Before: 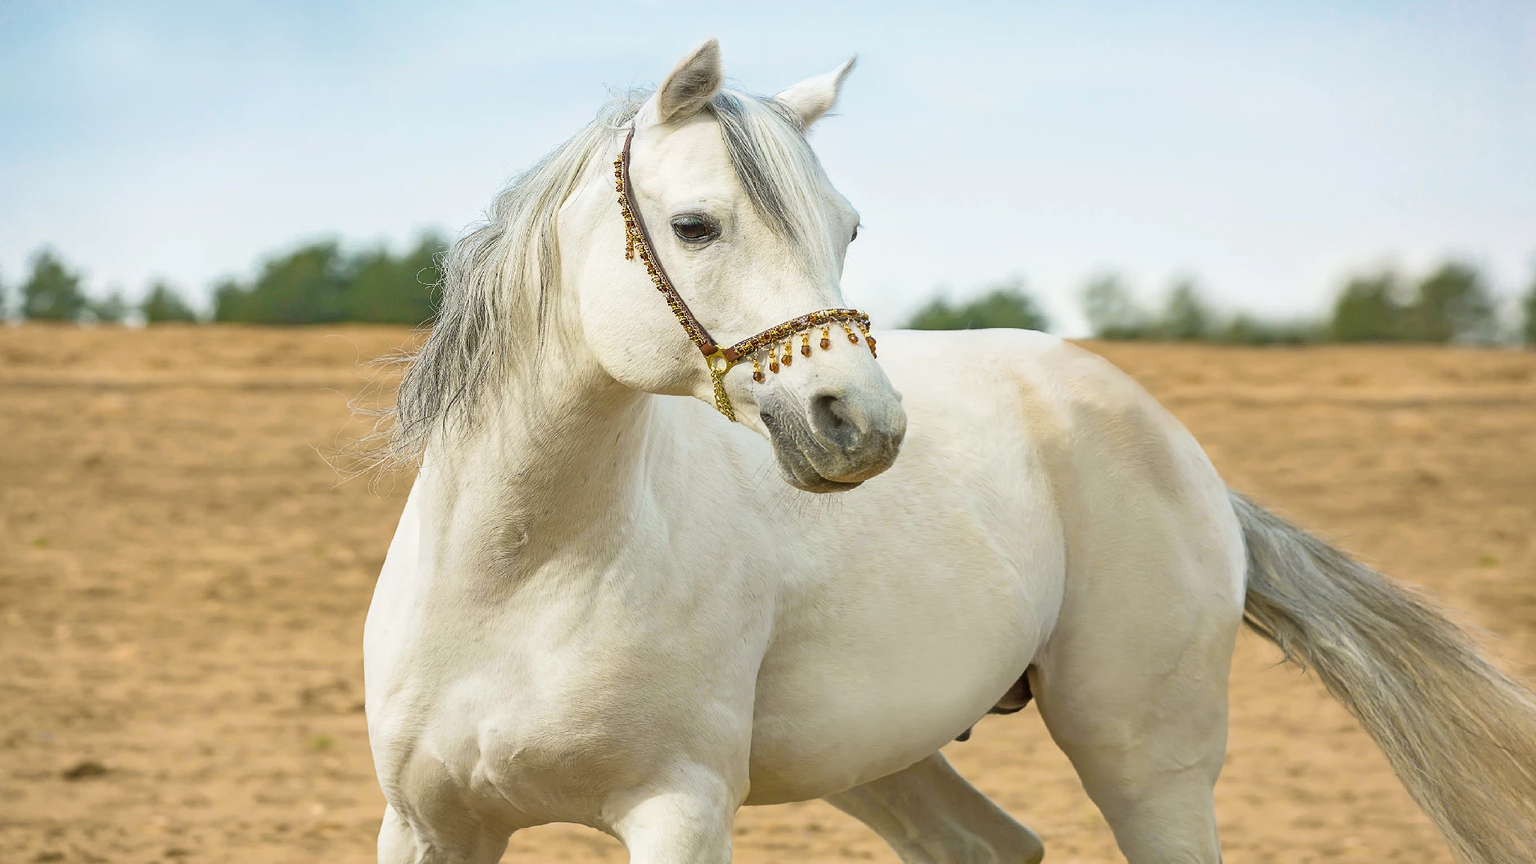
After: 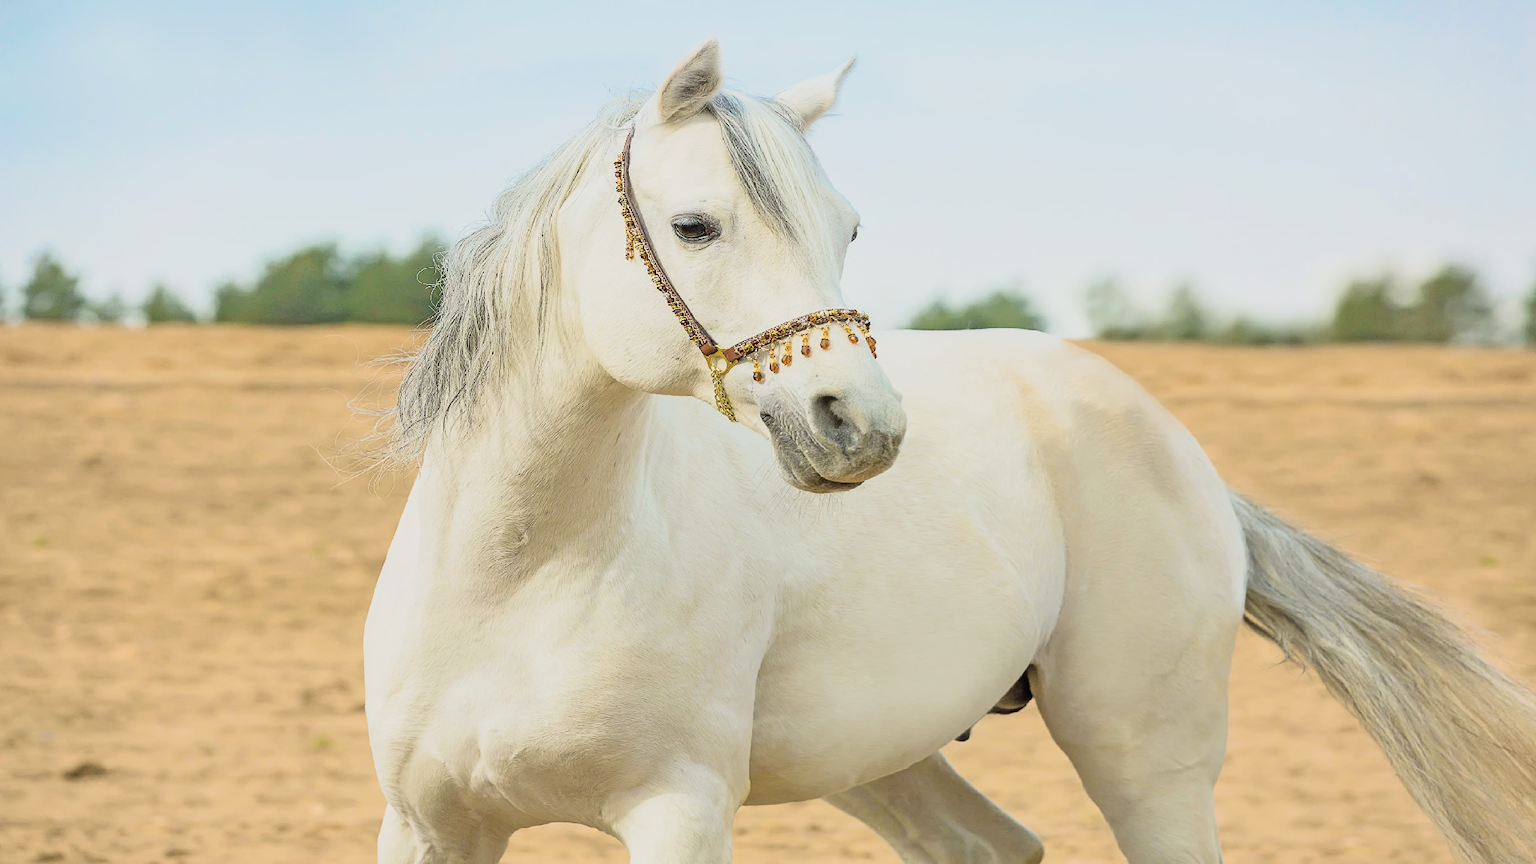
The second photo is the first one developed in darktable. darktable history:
filmic rgb: black relative exposure -7.65 EV, white relative exposure 4.56 EV, hardness 3.61, color science v6 (2022)
contrast brightness saturation: contrast 0.14, brightness 0.21
